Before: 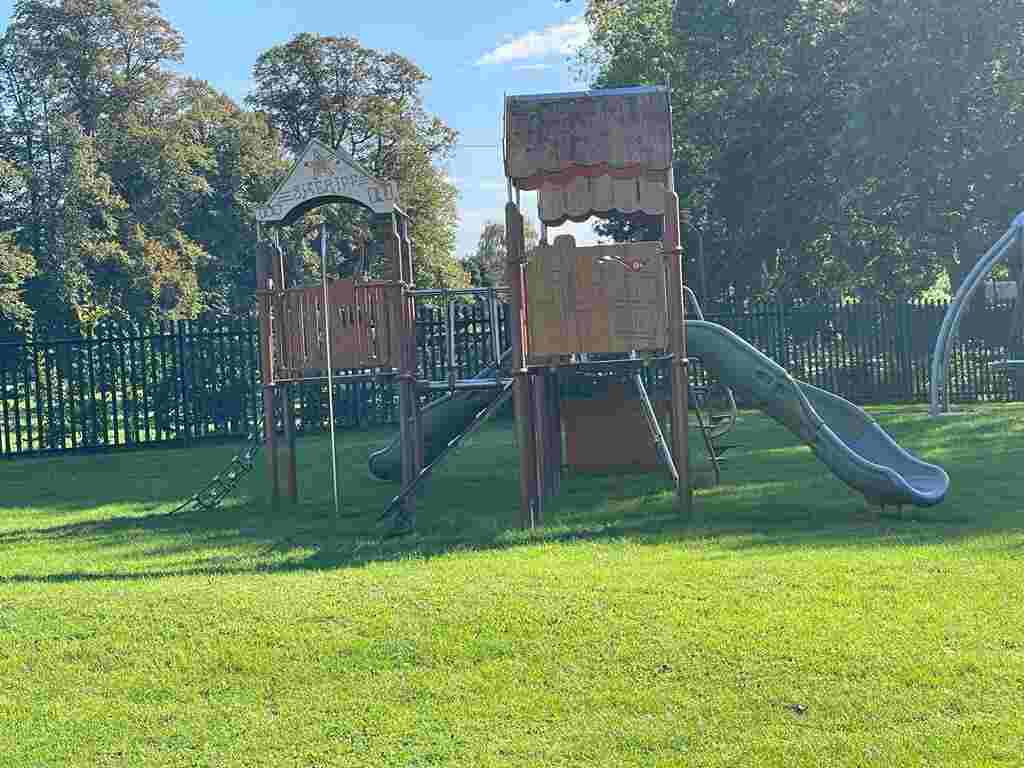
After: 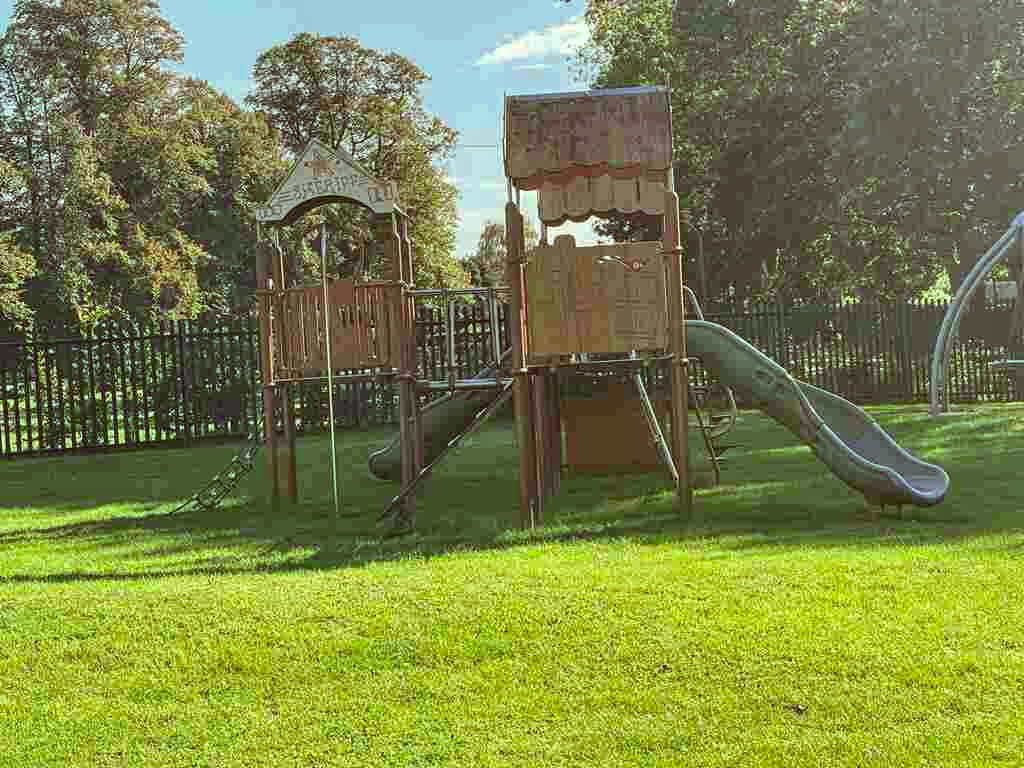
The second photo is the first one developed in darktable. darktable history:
local contrast: on, module defaults
color correction: highlights a* -5.94, highlights b* 9.48, shadows a* 10.12, shadows b* 23.94
levels: levels [0, 0.51, 1]
